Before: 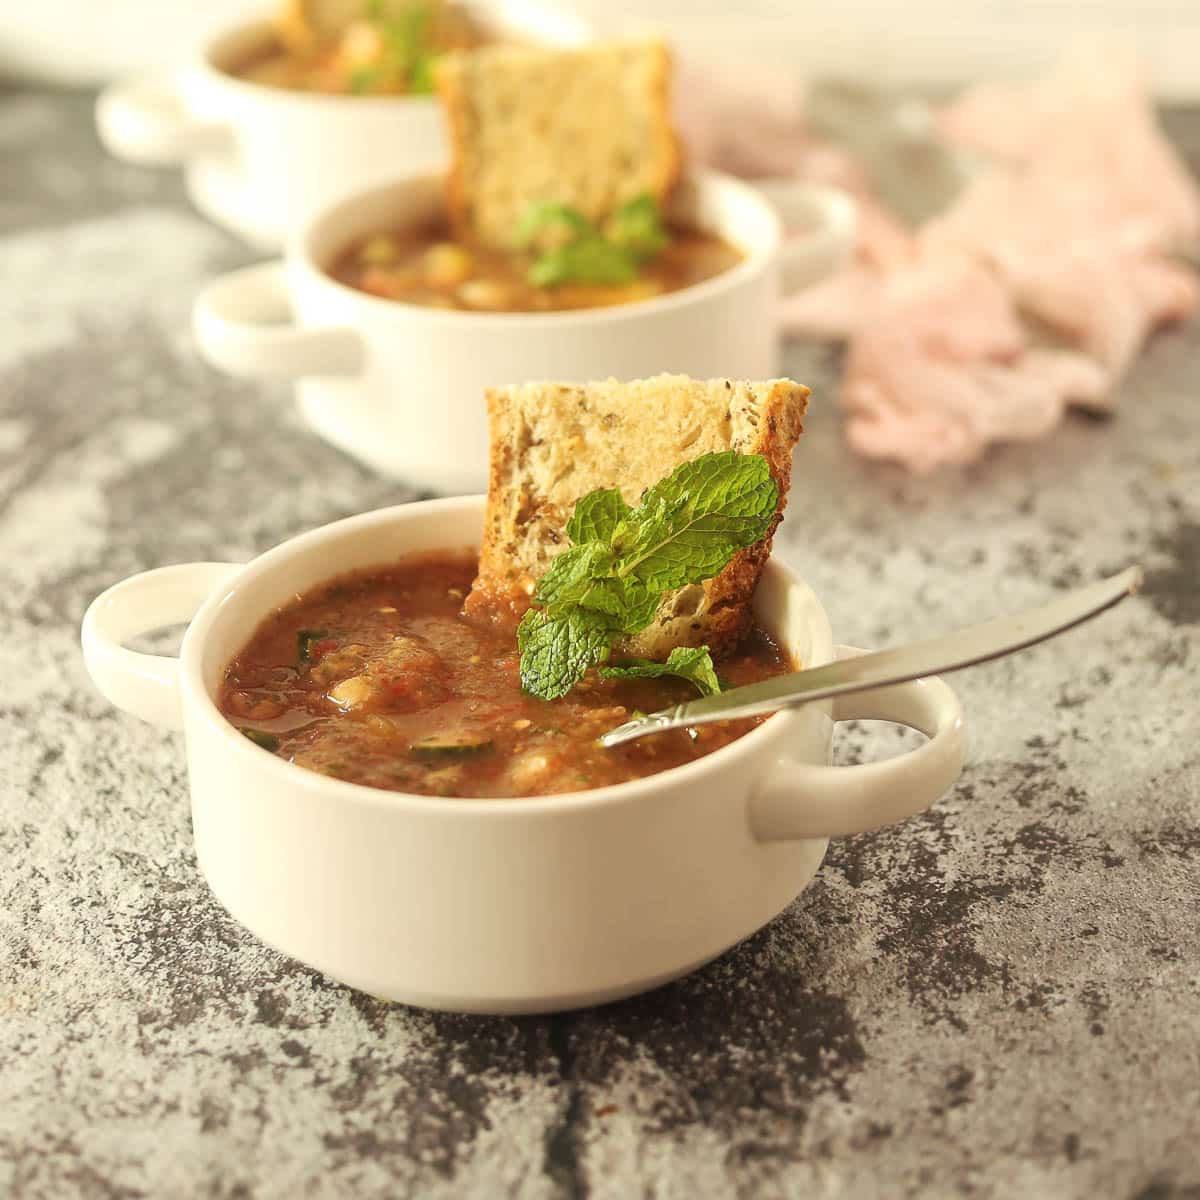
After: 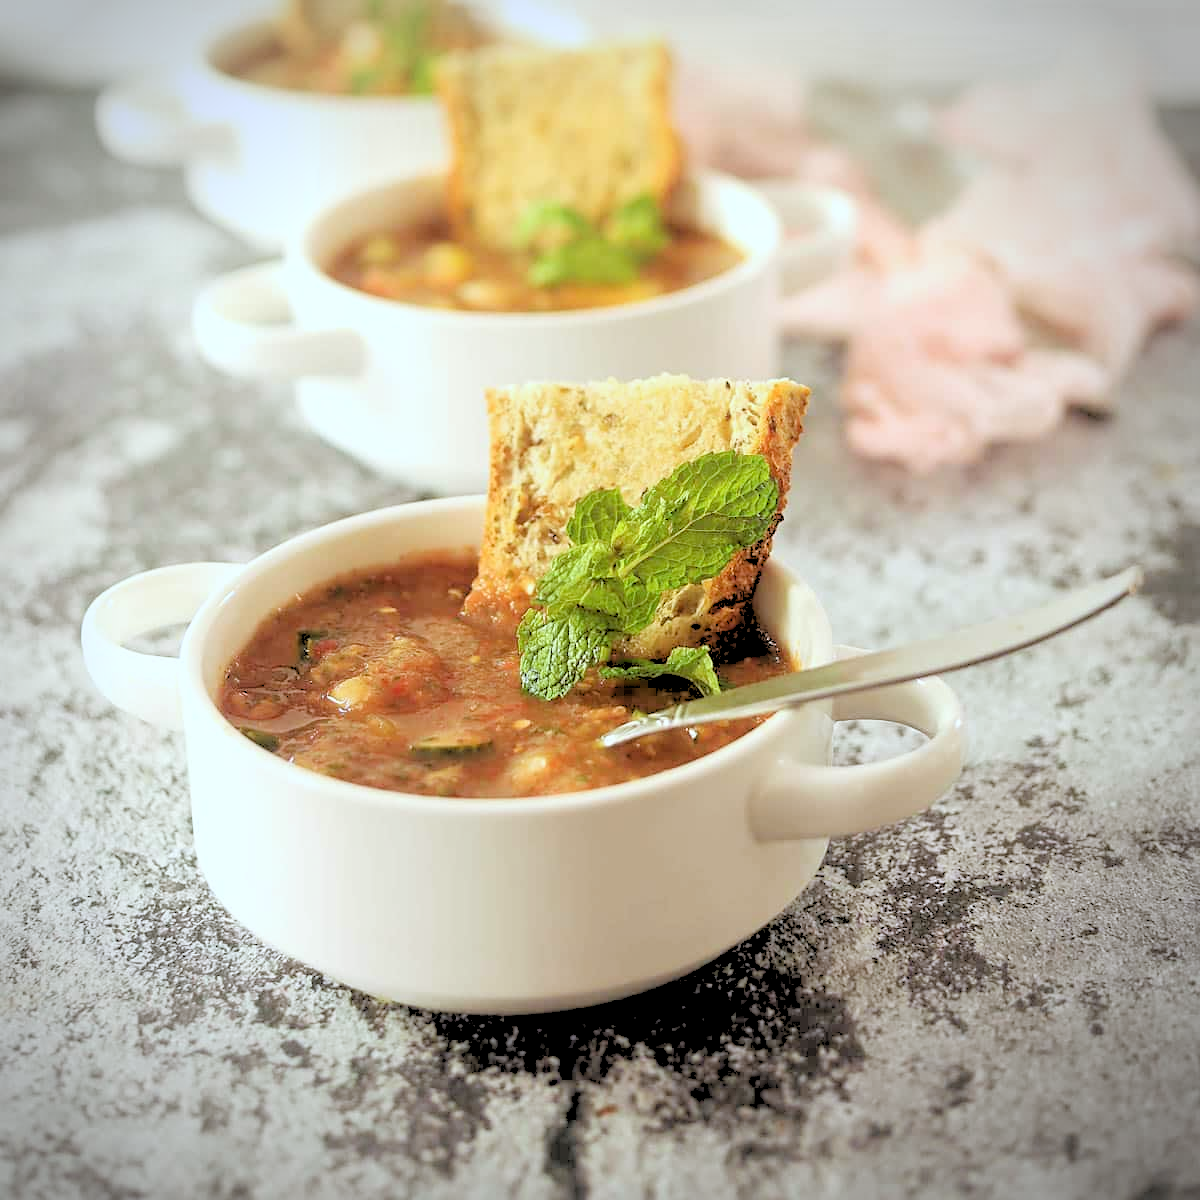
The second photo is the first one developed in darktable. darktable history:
rgb levels: levels [[0.027, 0.429, 0.996], [0, 0.5, 1], [0, 0.5, 1]]
sharpen: amount 0.2
white balance: red 0.926, green 1.003, blue 1.133
vignetting: automatic ratio true
